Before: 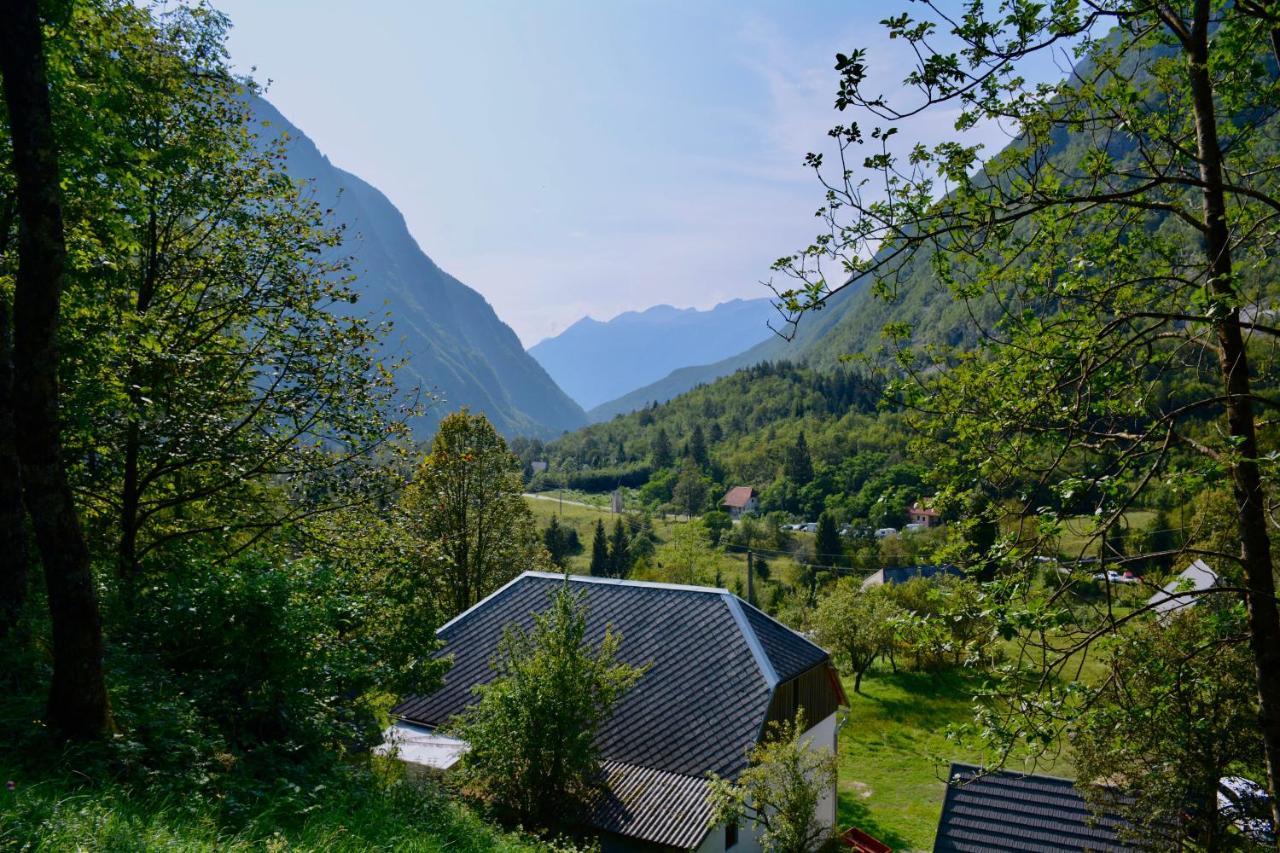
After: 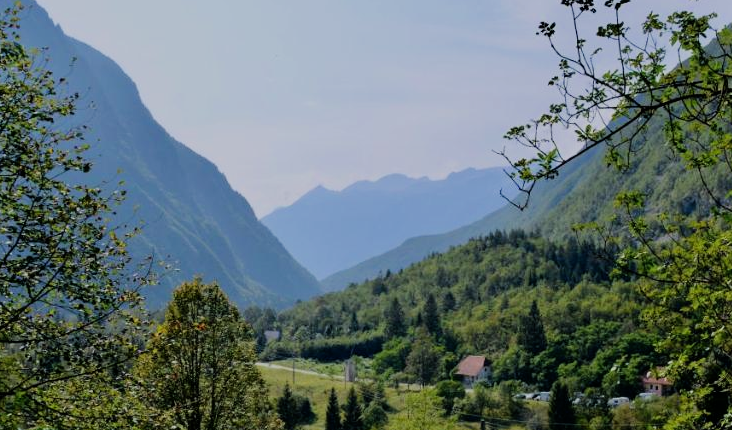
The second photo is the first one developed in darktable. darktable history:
filmic rgb: black relative exposure -7.65 EV, white relative exposure 4.56 EV, hardness 3.61, contrast 1.05
crop: left 20.932%, top 15.471%, right 21.848%, bottom 34.081%
